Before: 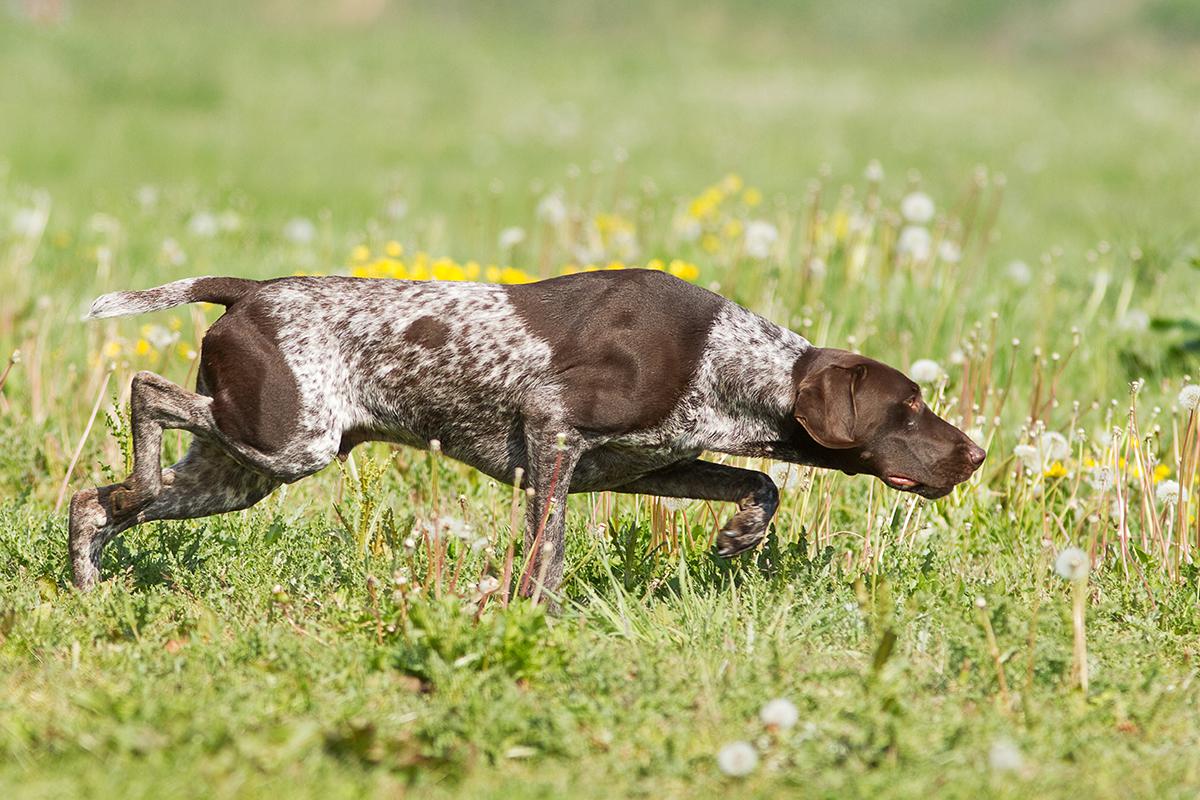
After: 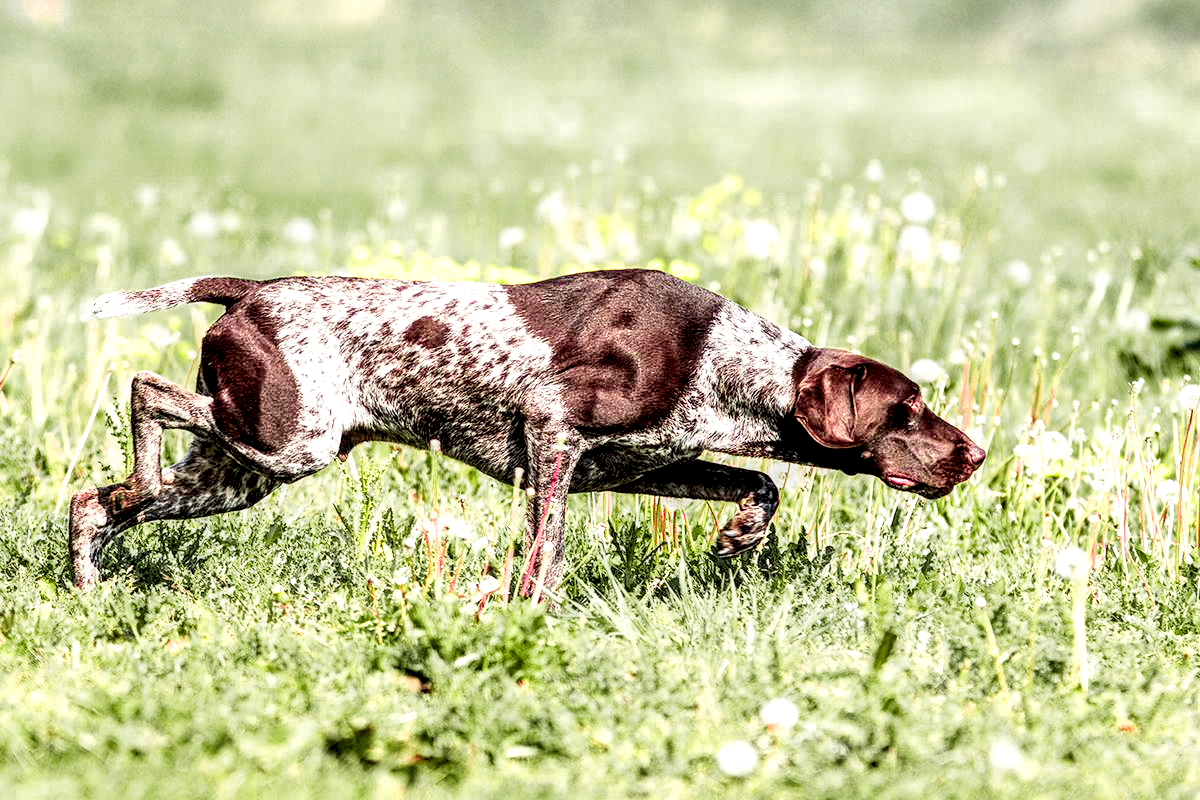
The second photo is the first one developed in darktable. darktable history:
white balance: emerald 1
color zones: curves: ch0 [(0, 0.533) (0.126, 0.533) (0.234, 0.533) (0.368, 0.357) (0.5, 0.5) (0.625, 0.5) (0.74, 0.637) (0.875, 0.5)]; ch1 [(0.004, 0.708) (0.129, 0.662) (0.25, 0.5) (0.375, 0.331) (0.496, 0.396) (0.625, 0.649) (0.739, 0.26) (0.875, 0.5) (1, 0.478)]; ch2 [(0, 0.409) (0.132, 0.403) (0.236, 0.558) (0.379, 0.448) (0.5, 0.5) (0.625, 0.5) (0.691, 0.39) (0.875, 0.5)]
contrast brightness saturation: contrast 0.14
color balance: gamma [0.9, 0.988, 0.975, 1.025], gain [1.05, 1, 1, 1]
exposure: black level correction 0, exposure 1.2 EV, compensate exposure bias true, compensate highlight preservation false
rotate and perspective: automatic cropping off
local contrast: detail 203%
filmic rgb: black relative exposure -5 EV, hardness 2.88, contrast 1.2, highlights saturation mix -30%
